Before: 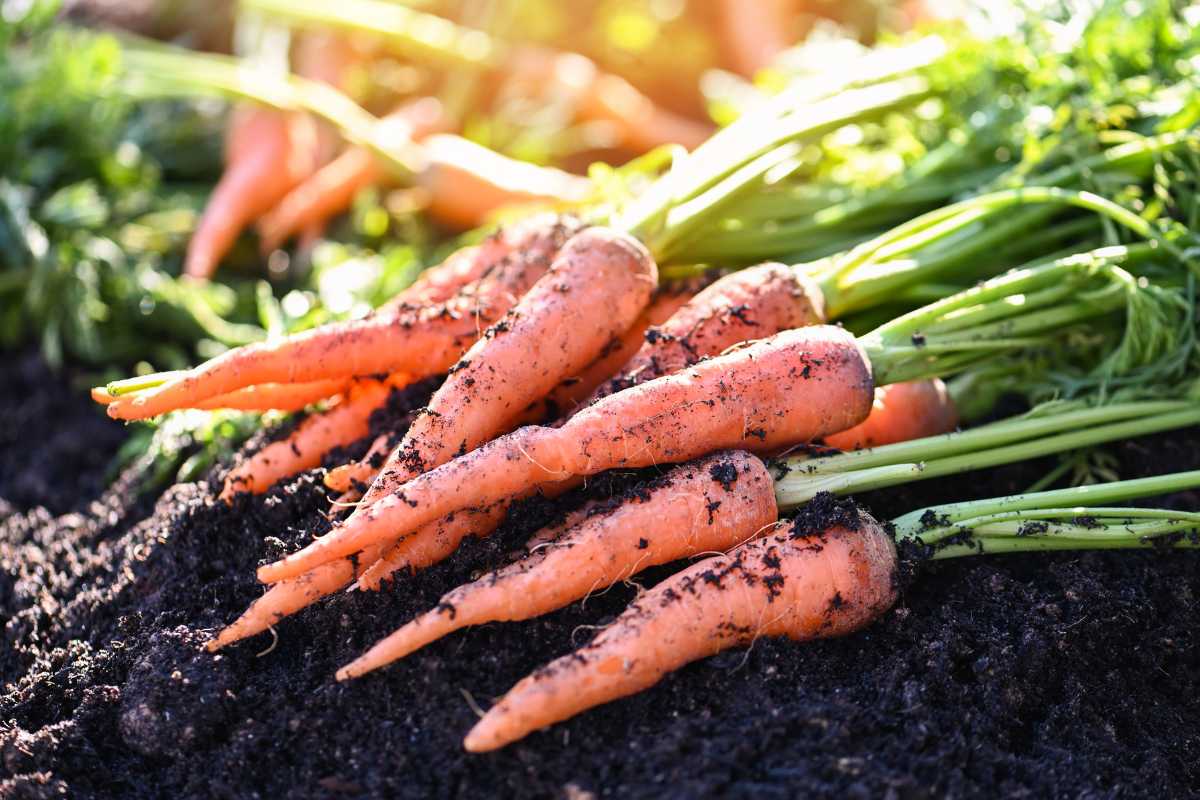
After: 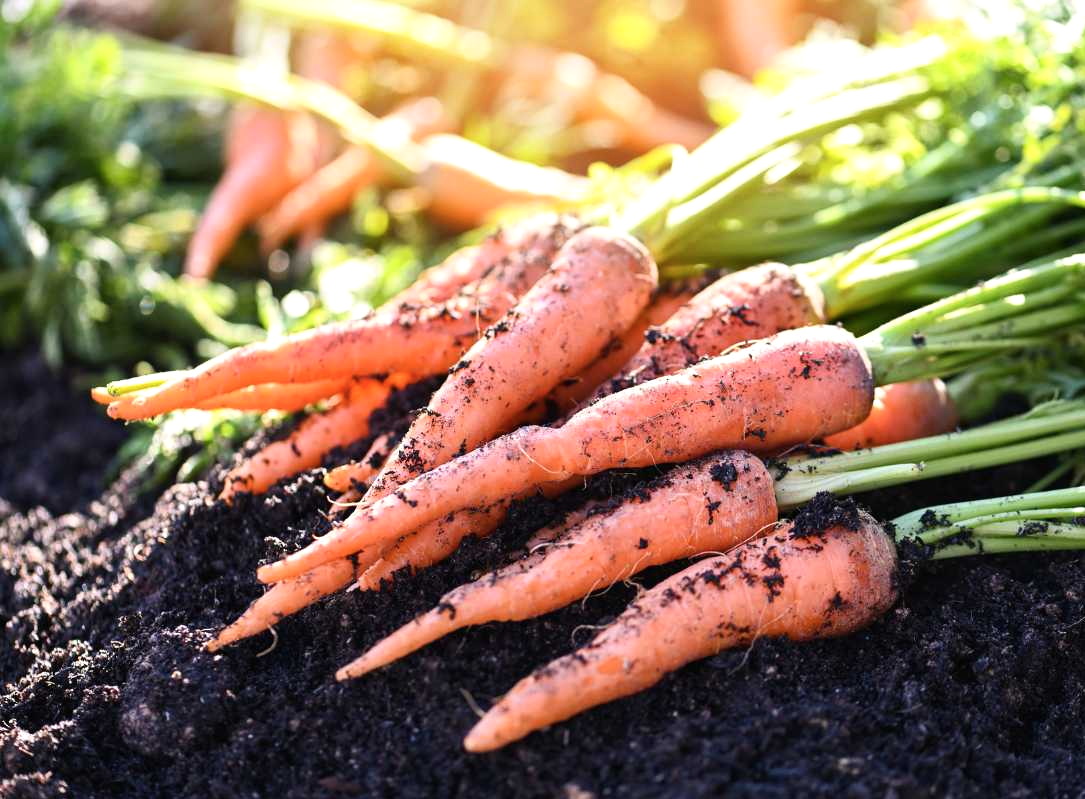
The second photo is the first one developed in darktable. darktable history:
crop: right 9.509%, bottom 0.031%
shadows and highlights: shadows -12.5, white point adjustment 4, highlights 28.33
color balance rgb: on, module defaults
